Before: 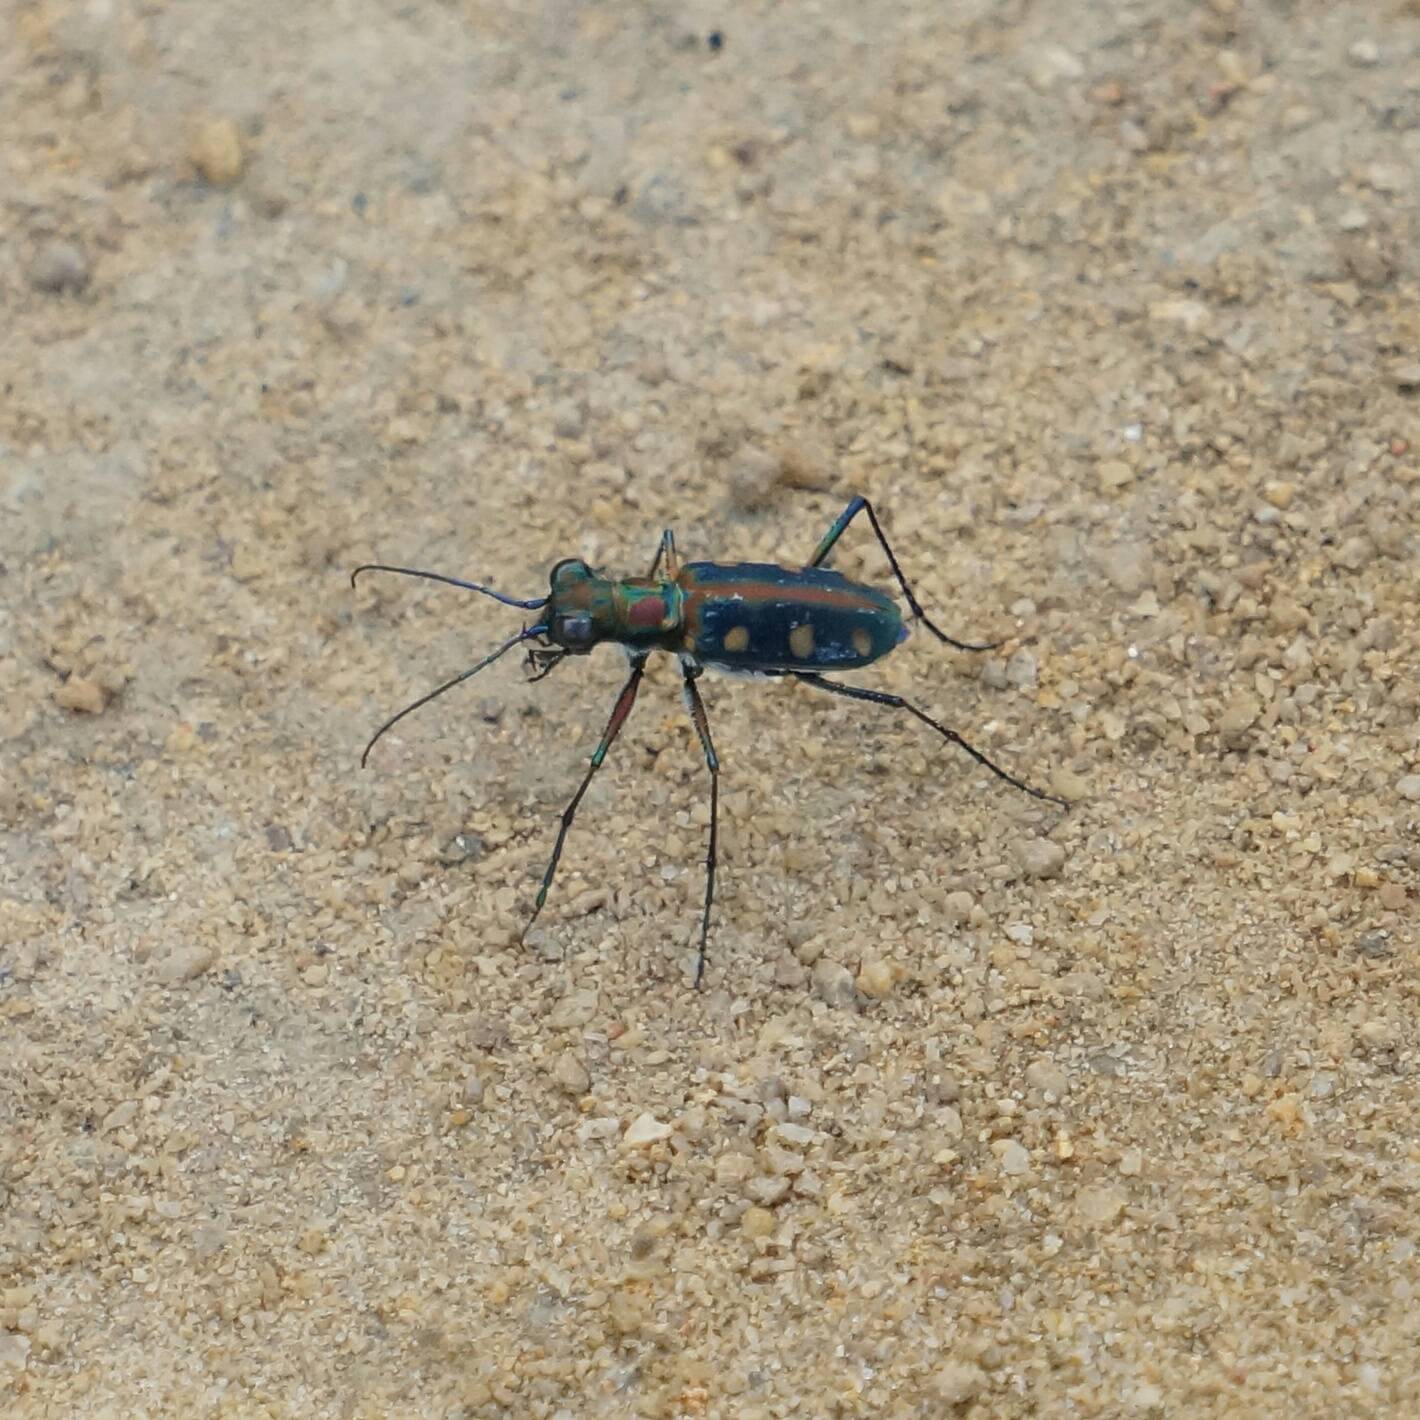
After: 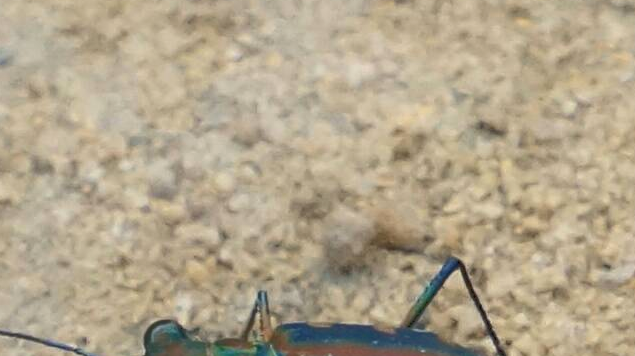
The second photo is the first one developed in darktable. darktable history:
crop: left 28.64%, top 16.832%, right 26.637%, bottom 58.055%
tone equalizer: -8 EV -0.528 EV, -7 EV -0.319 EV, -6 EV -0.083 EV, -5 EV 0.413 EV, -4 EV 0.985 EV, -3 EV 0.791 EV, -2 EV -0.01 EV, -1 EV 0.14 EV, +0 EV -0.012 EV, smoothing 1
white balance: emerald 1
